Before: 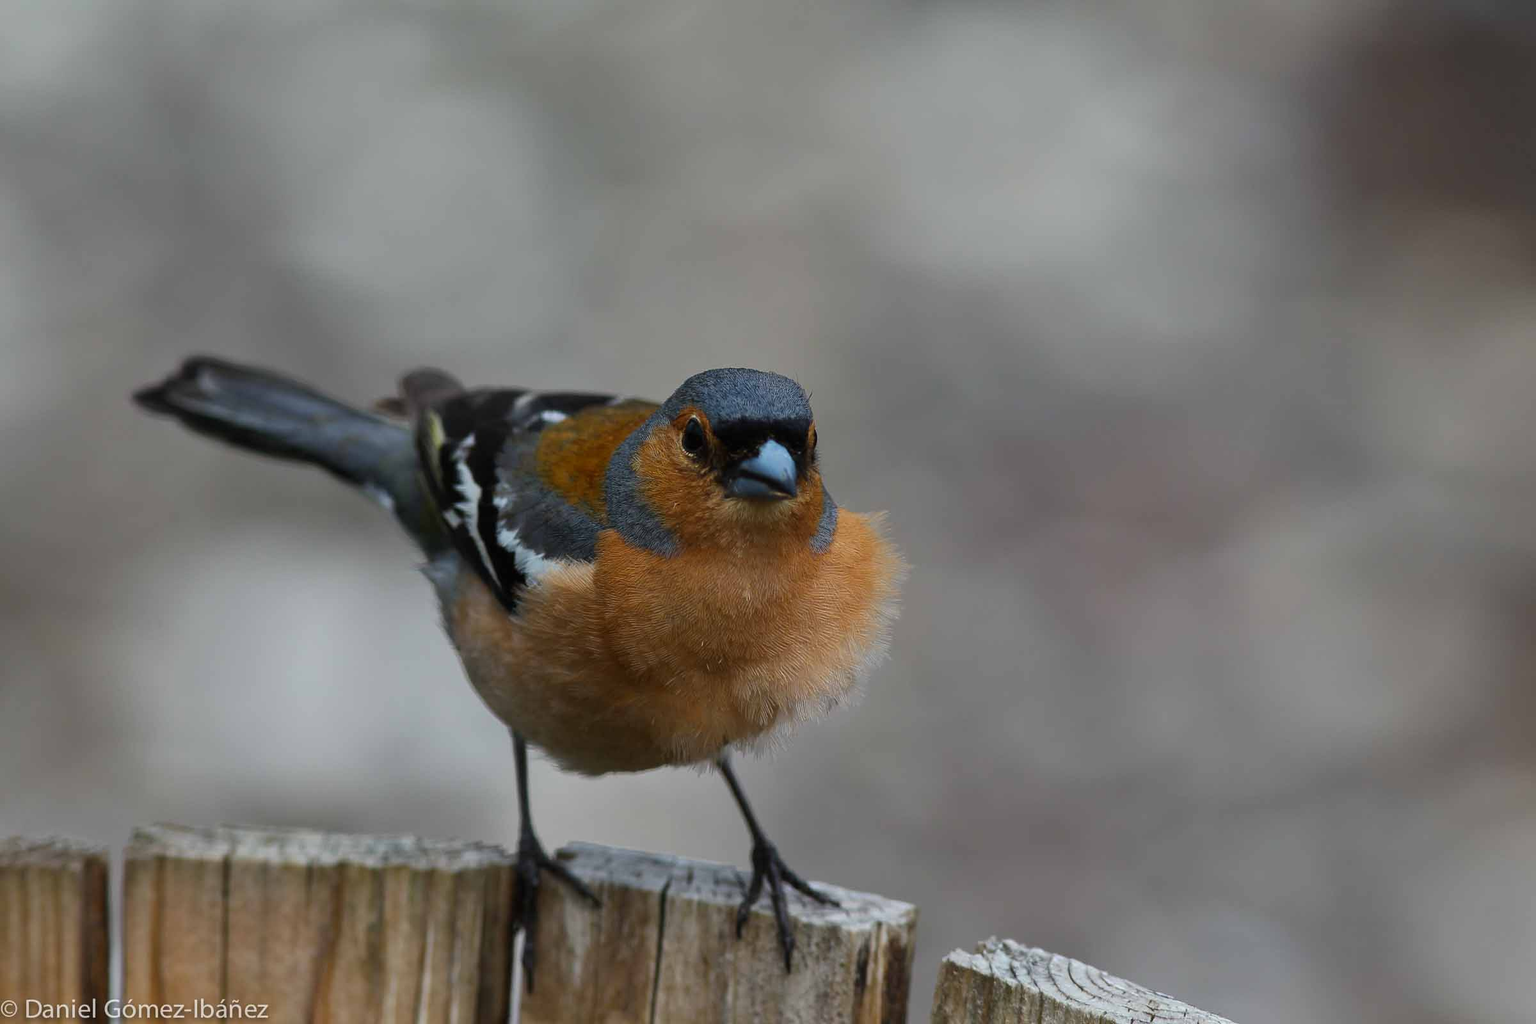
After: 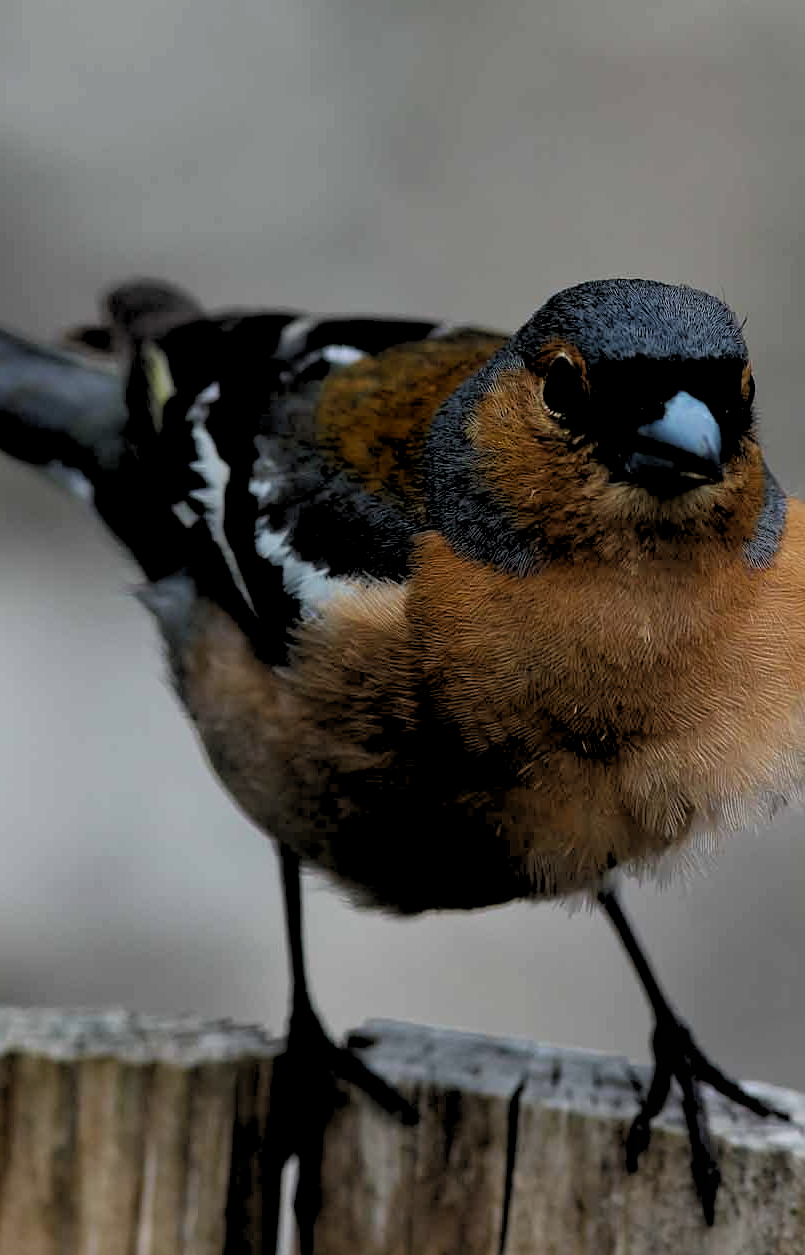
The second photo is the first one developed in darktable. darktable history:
crop and rotate: left 21.77%, top 18.528%, right 44.676%, bottom 2.997%
bloom: on, module defaults
rgb levels: levels [[0.034, 0.472, 0.904], [0, 0.5, 1], [0, 0.5, 1]]
exposure: exposure -0.04 EV, compensate highlight preservation false
